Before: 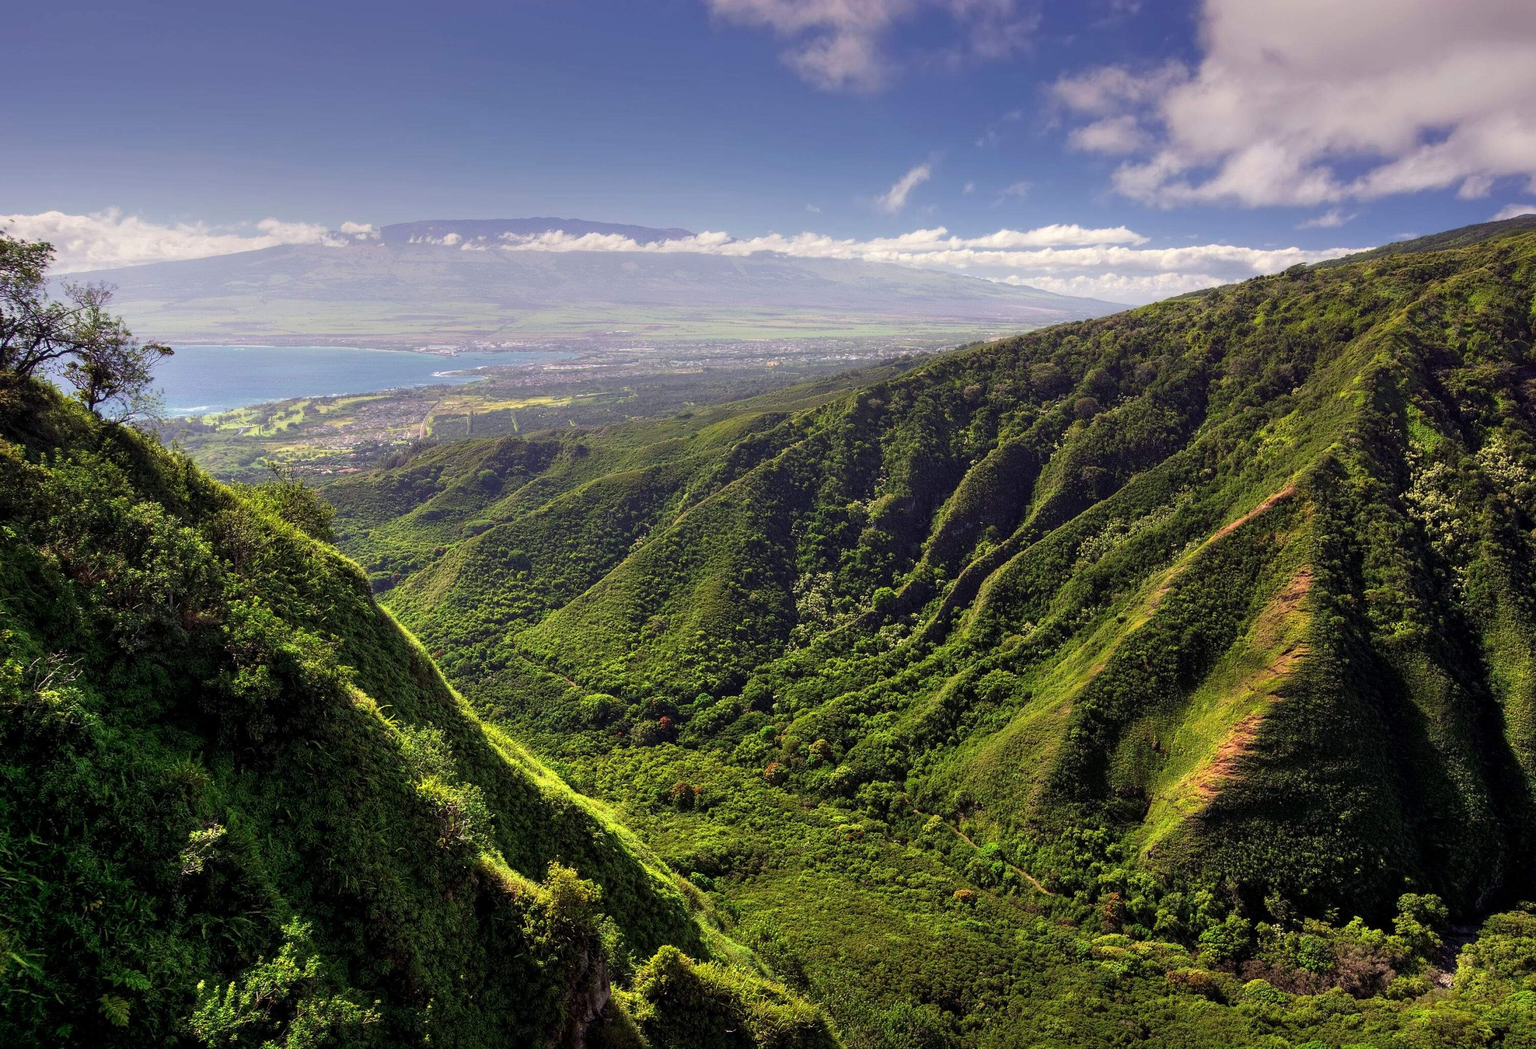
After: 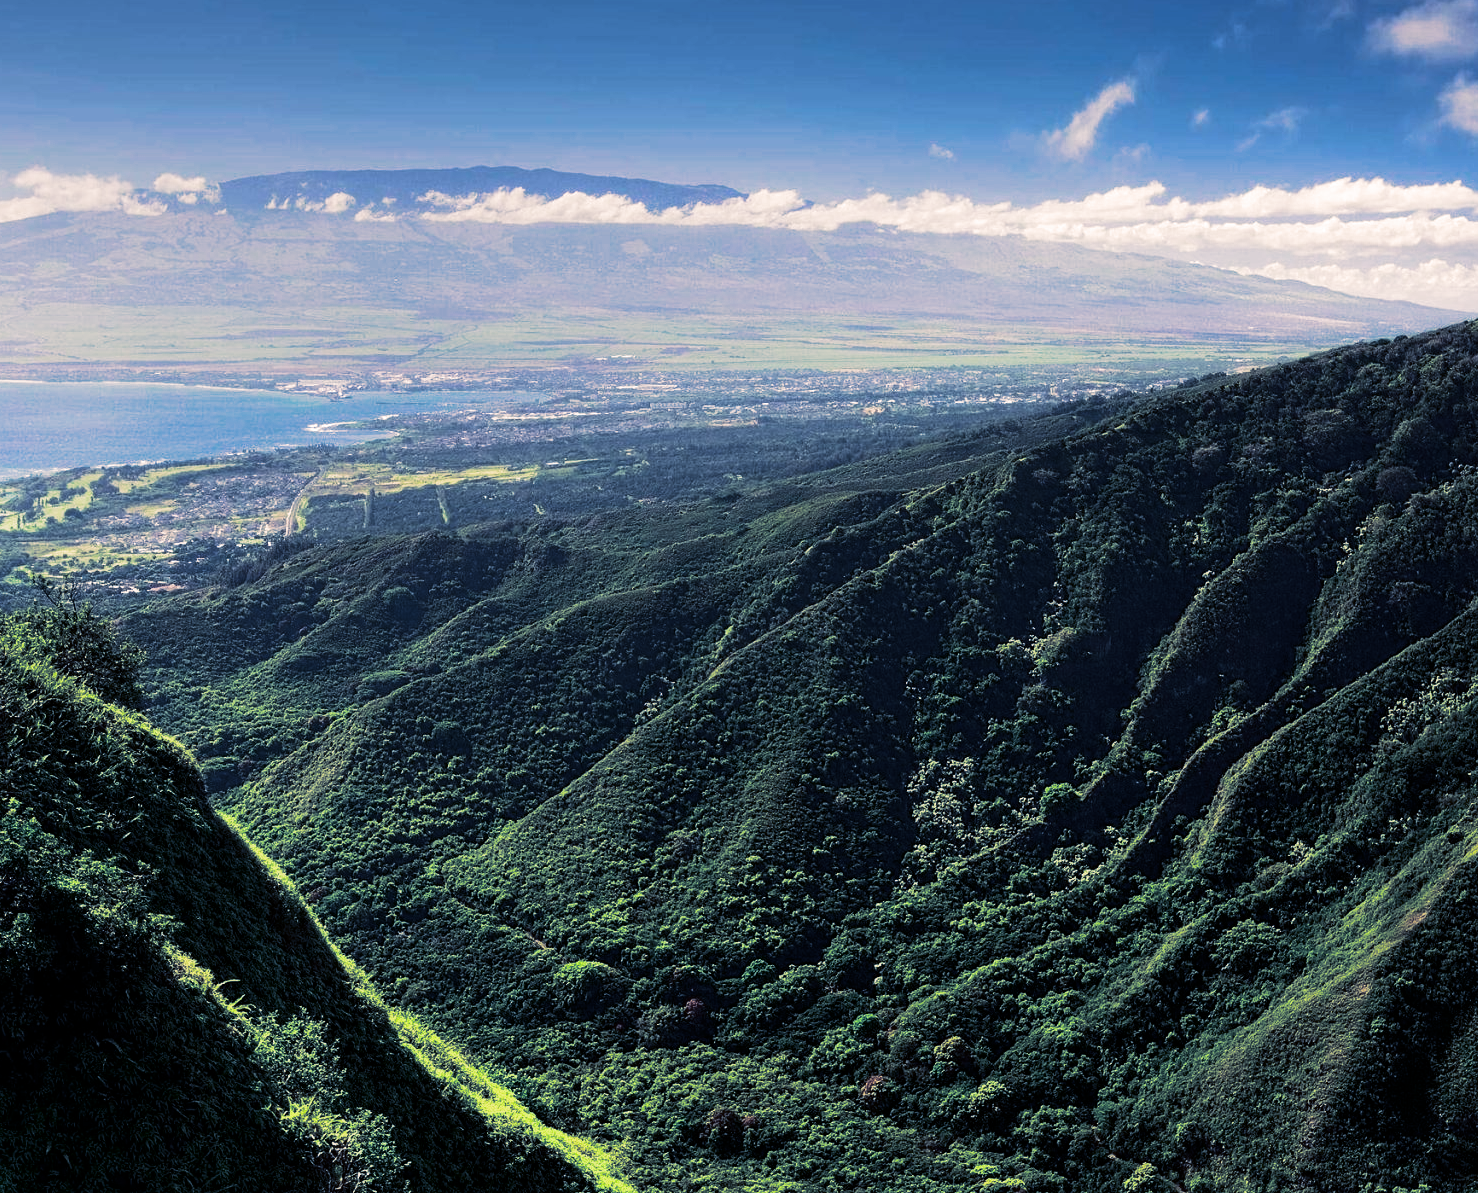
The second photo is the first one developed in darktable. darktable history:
contrast brightness saturation: contrast 0.21, brightness -0.11, saturation 0.21
crop: left 16.202%, top 11.208%, right 26.045%, bottom 20.557%
color correction: highlights a* -11.71, highlights b* -15.58
split-toning: shadows › hue 226.8°, shadows › saturation 0.56, highlights › hue 28.8°, balance -40, compress 0%
